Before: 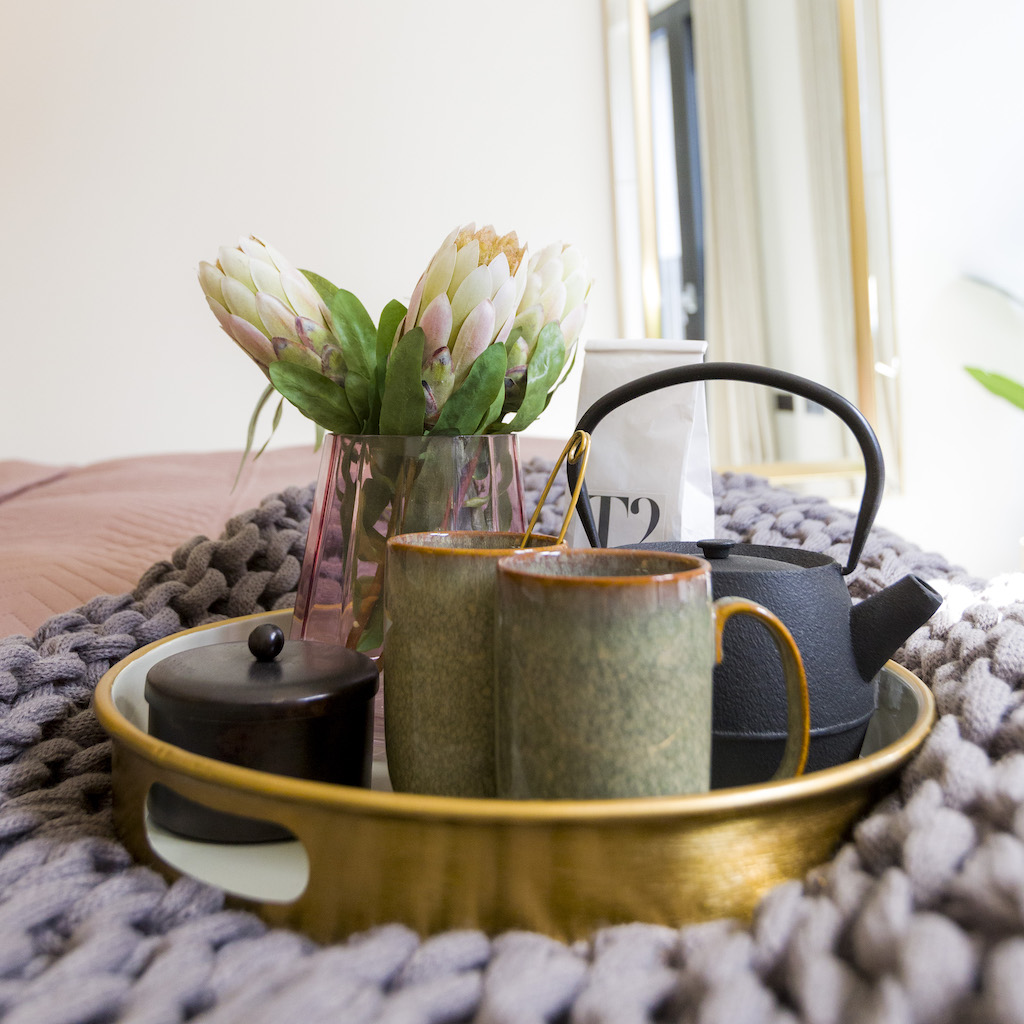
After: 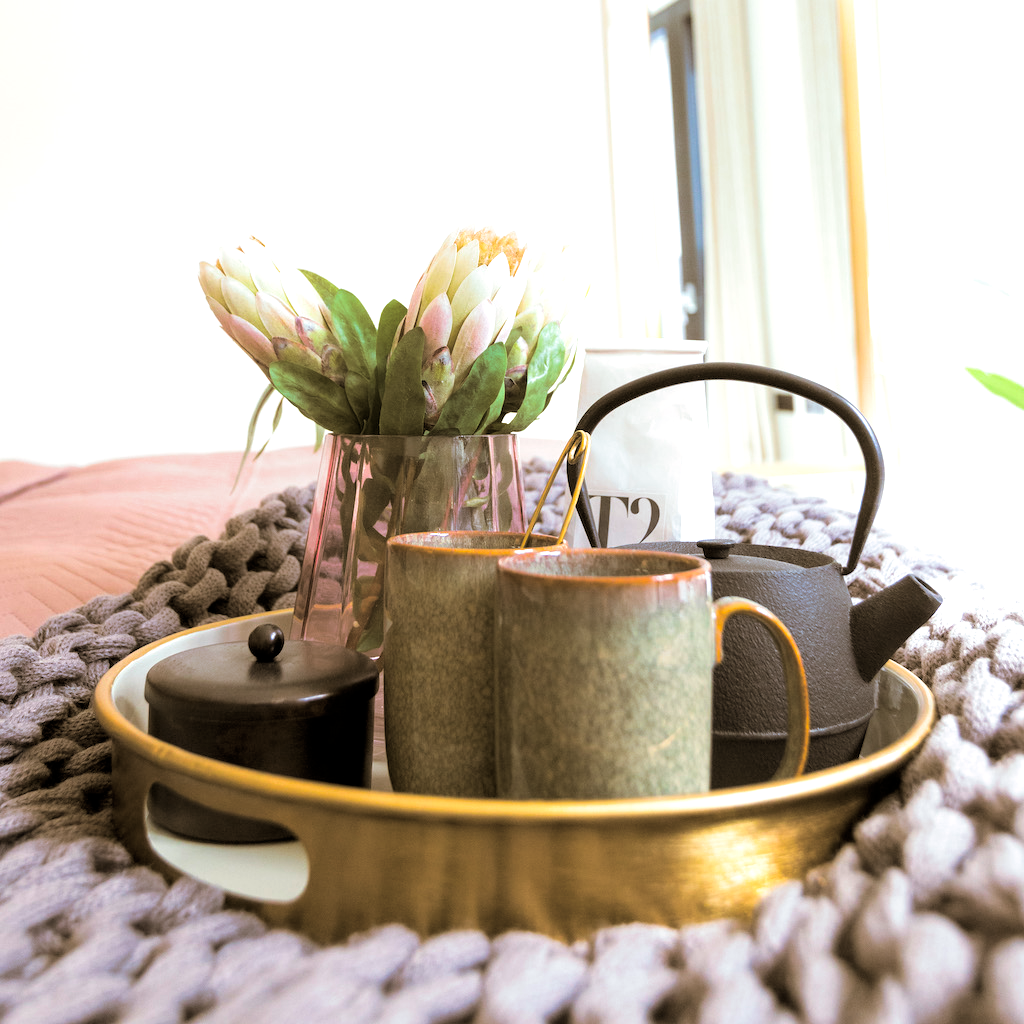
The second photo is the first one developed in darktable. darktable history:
exposure: exposure 0.559 EV, compensate highlight preservation false
split-toning: shadows › hue 37.98°, highlights › hue 185.58°, balance -55.261
